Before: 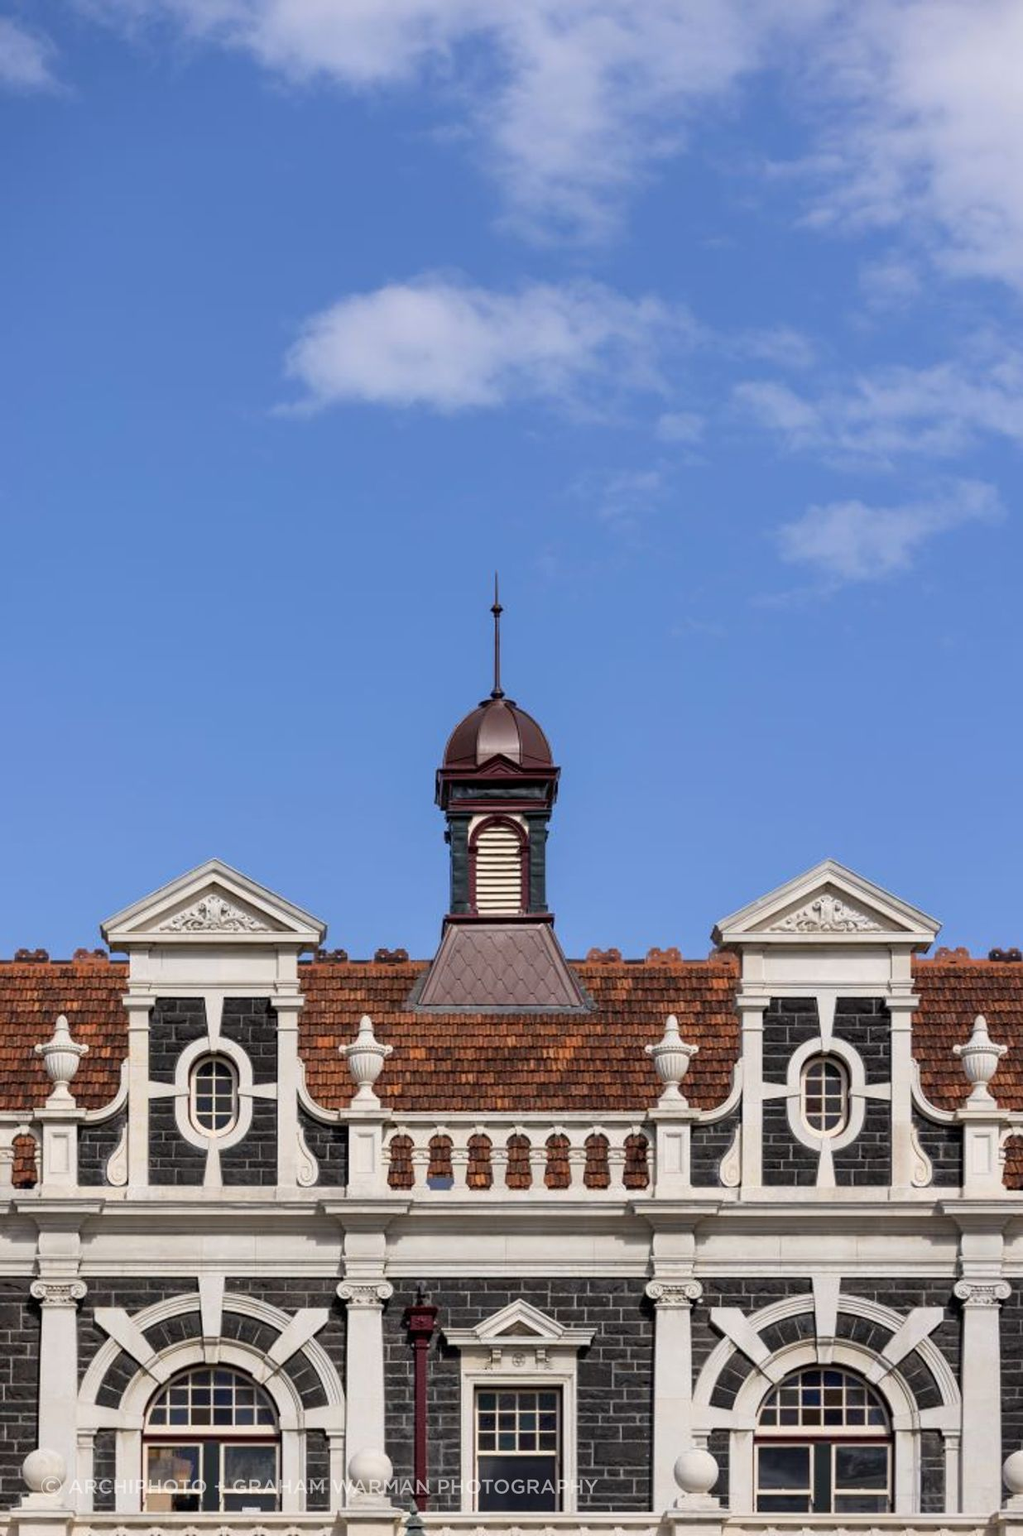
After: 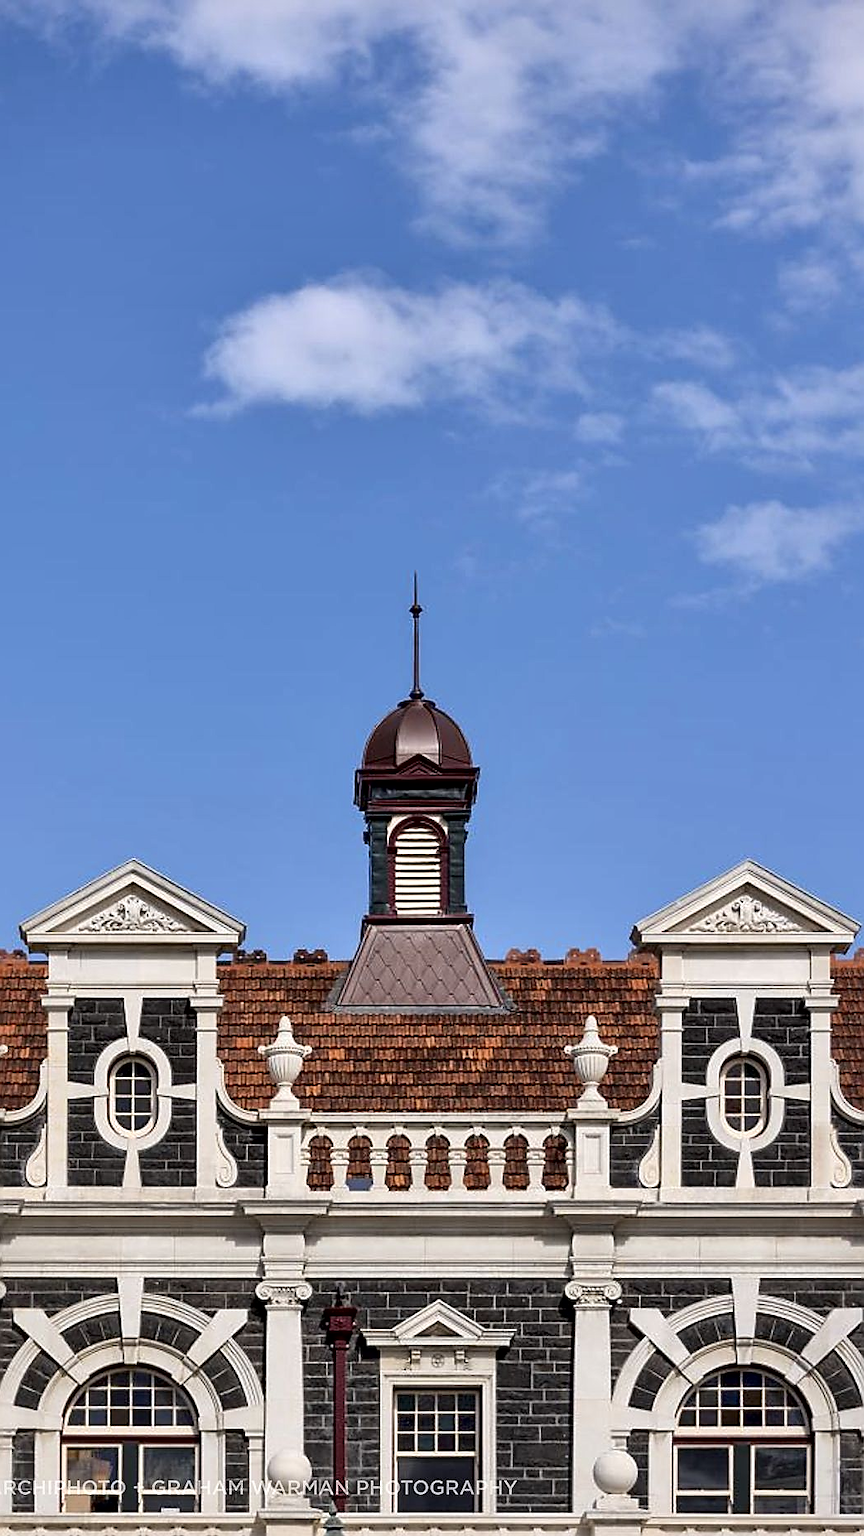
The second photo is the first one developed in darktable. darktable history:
crop: left 7.996%, right 7.467%
local contrast: mode bilateral grid, contrast 24, coarseness 60, detail 151%, midtone range 0.2
sharpen: radius 1.415, amount 1.26, threshold 0.782
